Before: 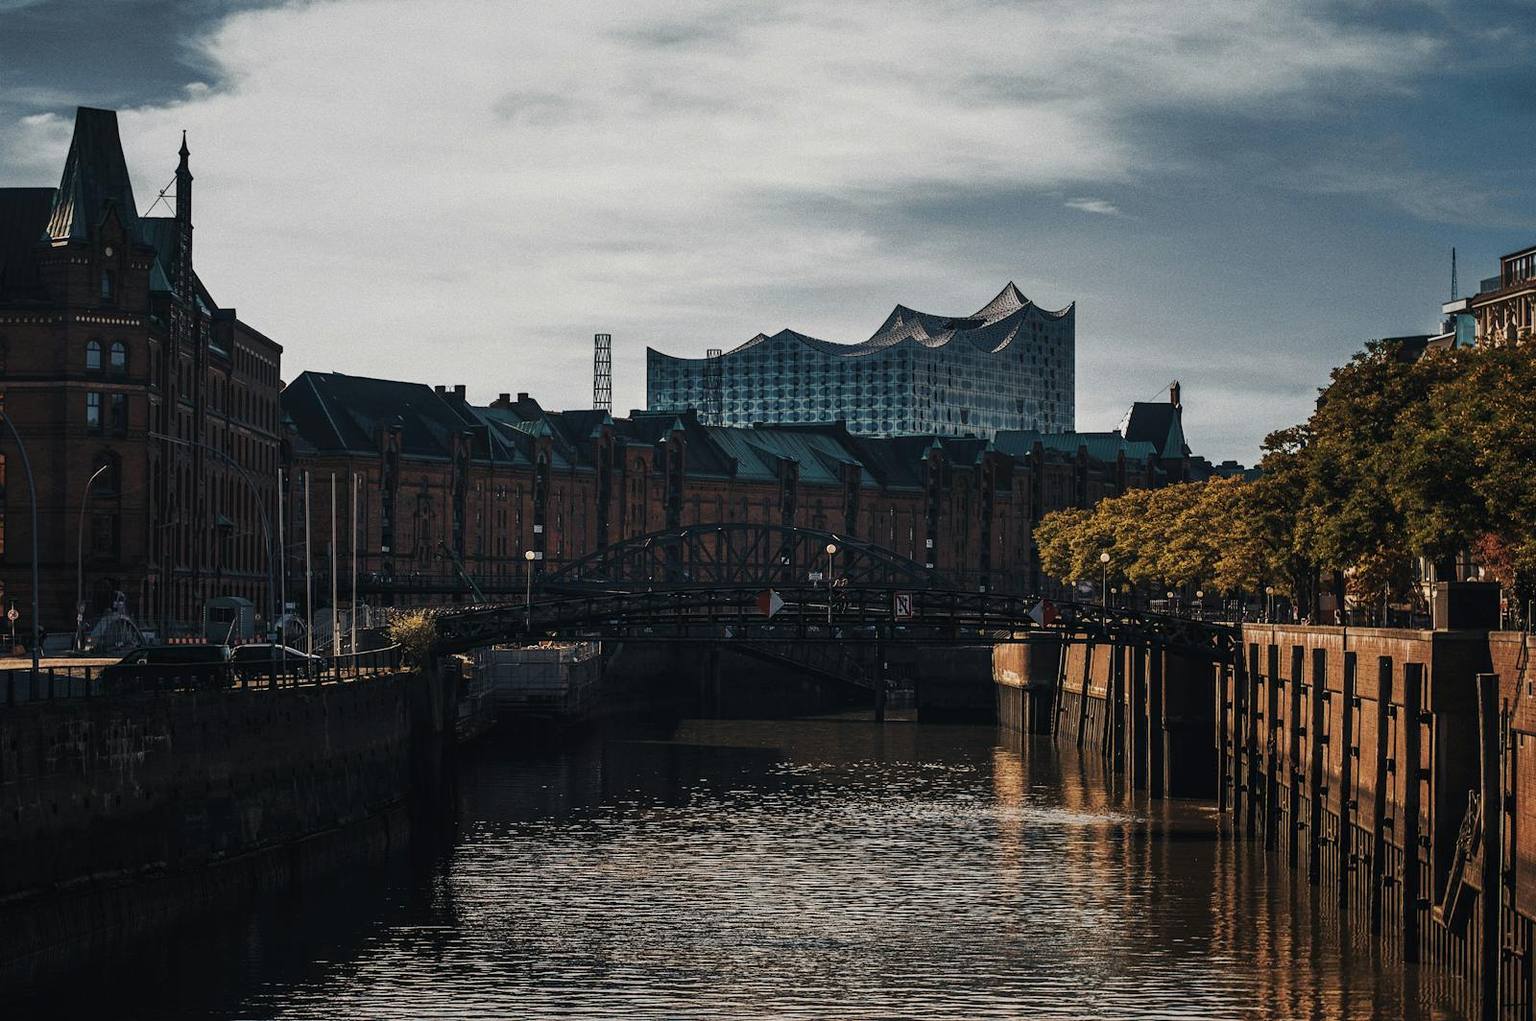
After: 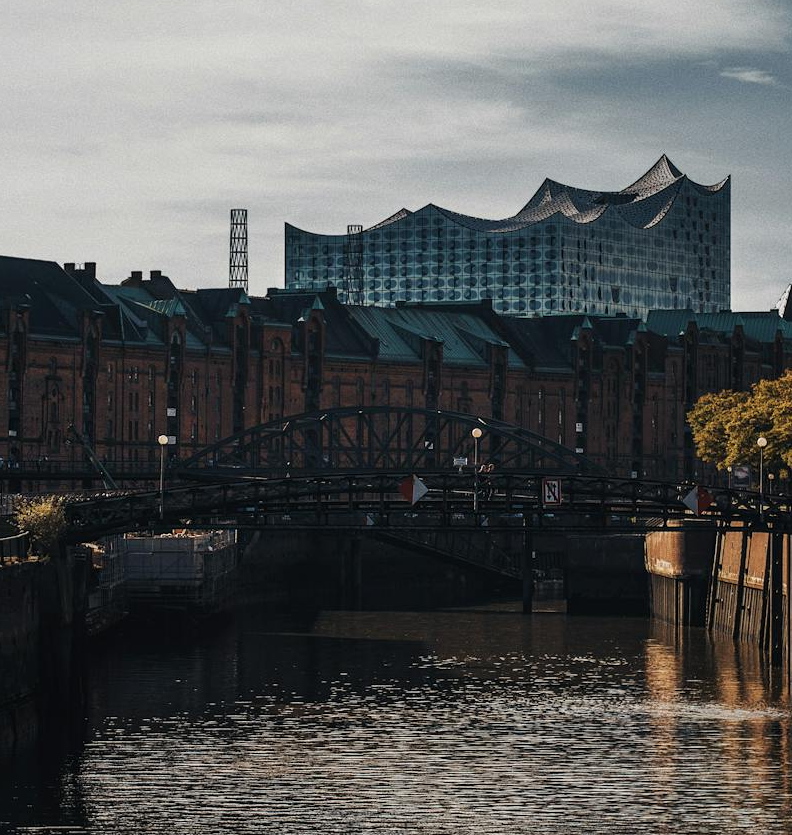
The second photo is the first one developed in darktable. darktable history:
crop and rotate: angle 0.012°, left 24.342%, top 13.087%, right 26.127%, bottom 8.344%
